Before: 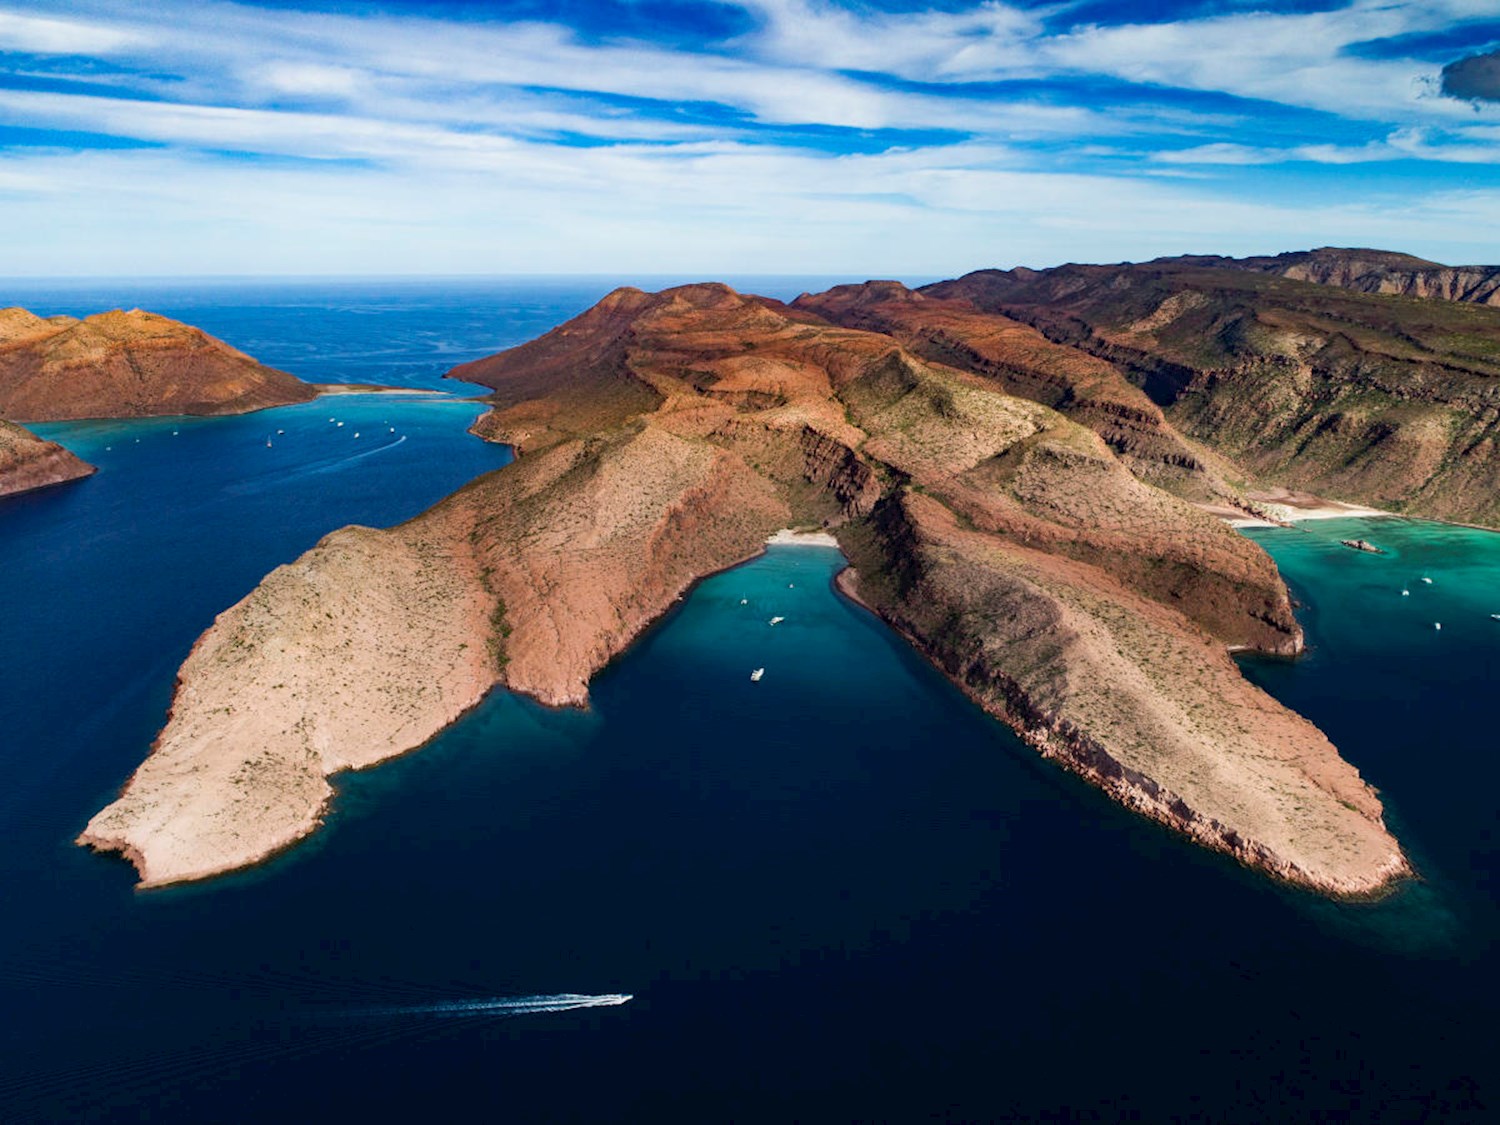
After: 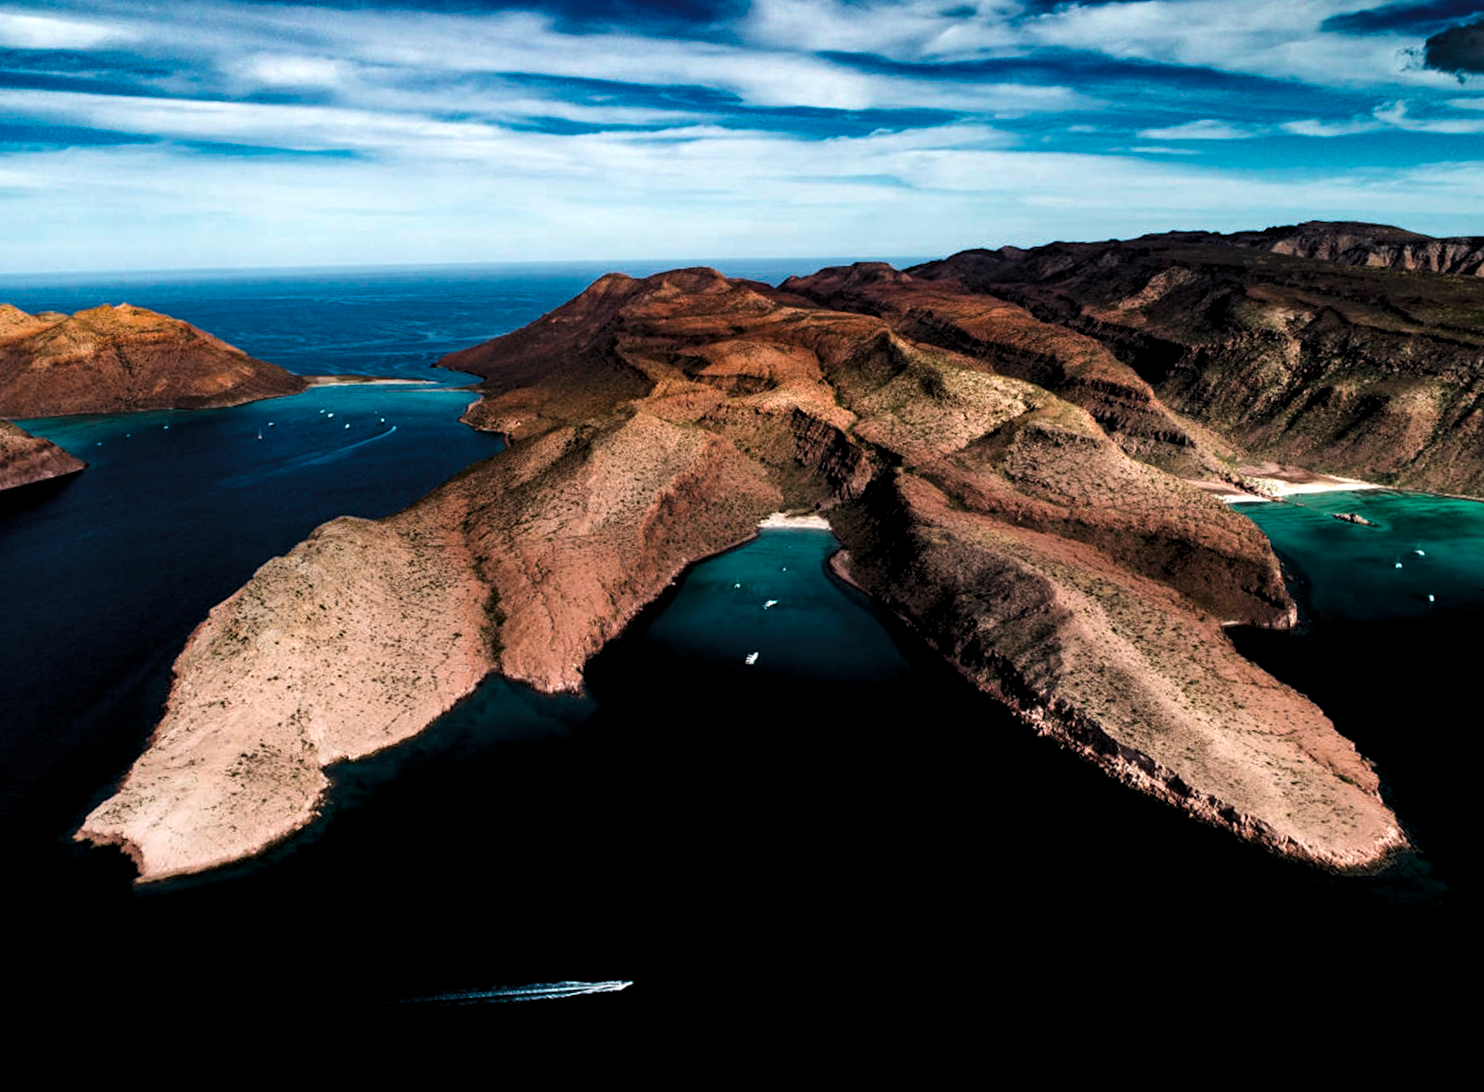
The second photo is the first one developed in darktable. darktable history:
rotate and perspective: rotation -1°, crop left 0.011, crop right 0.989, crop top 0.025, crop bottom 0.975
contrast equalizer: y [[0.526, 0.53, 0.532, 0.532, 0.53, 0.525], [0.5 ×6], [0.5 ×6], [0 ×6], [0 ×6]]
levels: levels [0.101, 0.578, 0.953]
